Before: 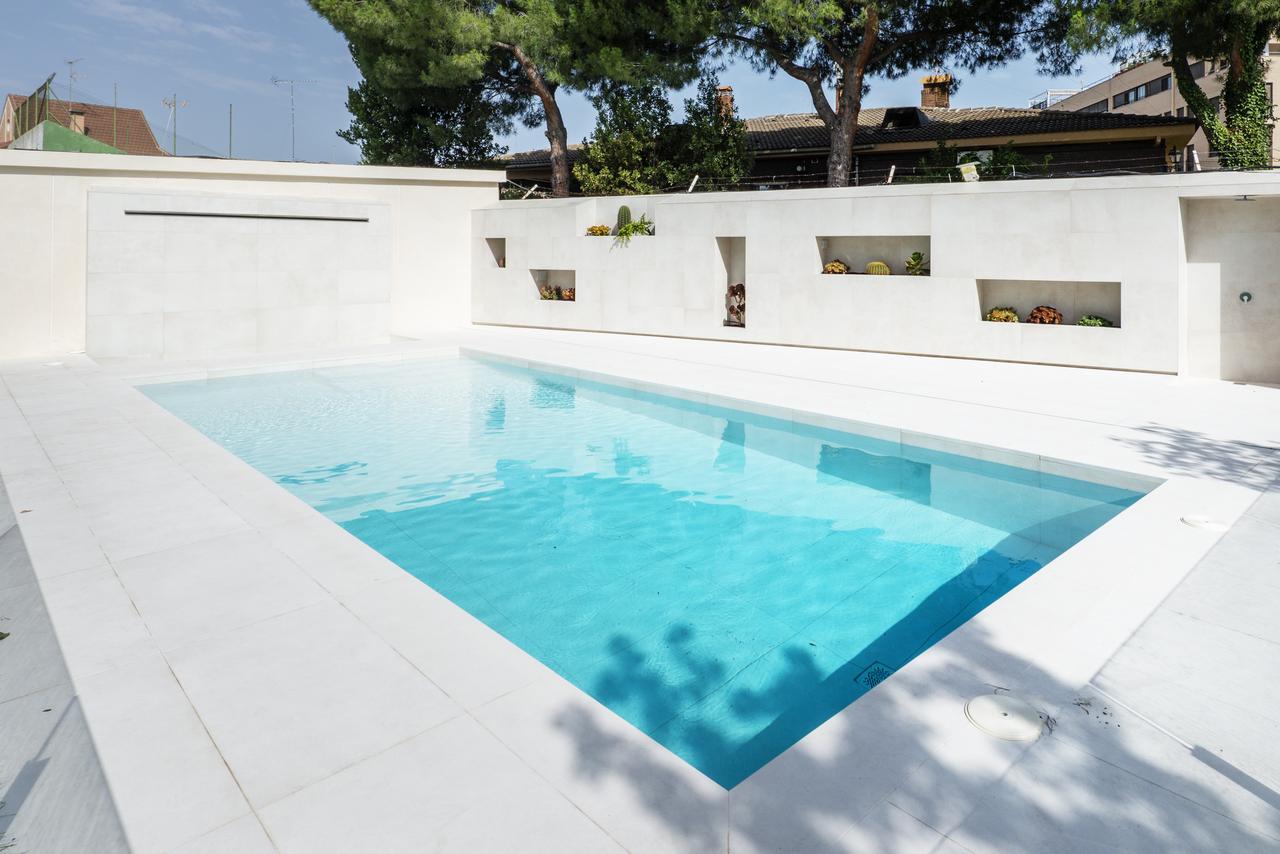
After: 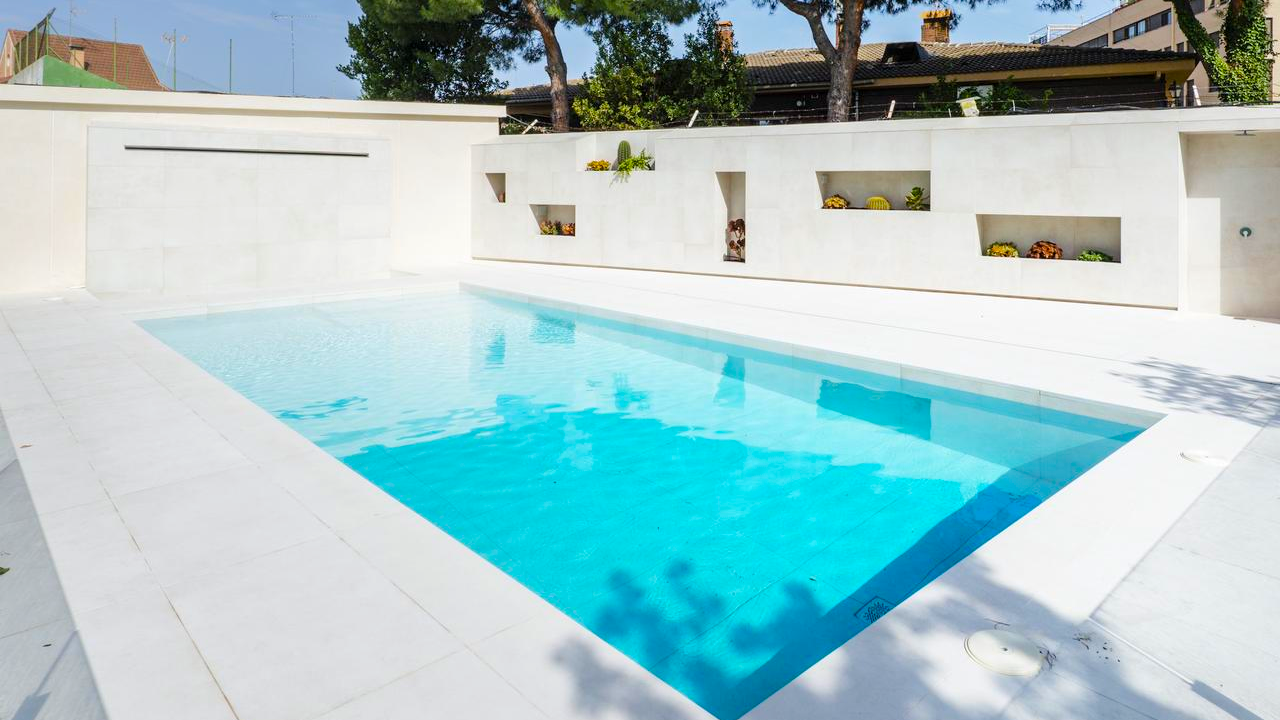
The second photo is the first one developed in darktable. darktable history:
crop: top 7.625%, bottom 8.027%
color balance rgb: perceptual saturation grading › global saturation 25%, perceptual brilliance grading › mid-tones 10%, perceptual brilliance grading › shadows 15%, global vibrance 20%
